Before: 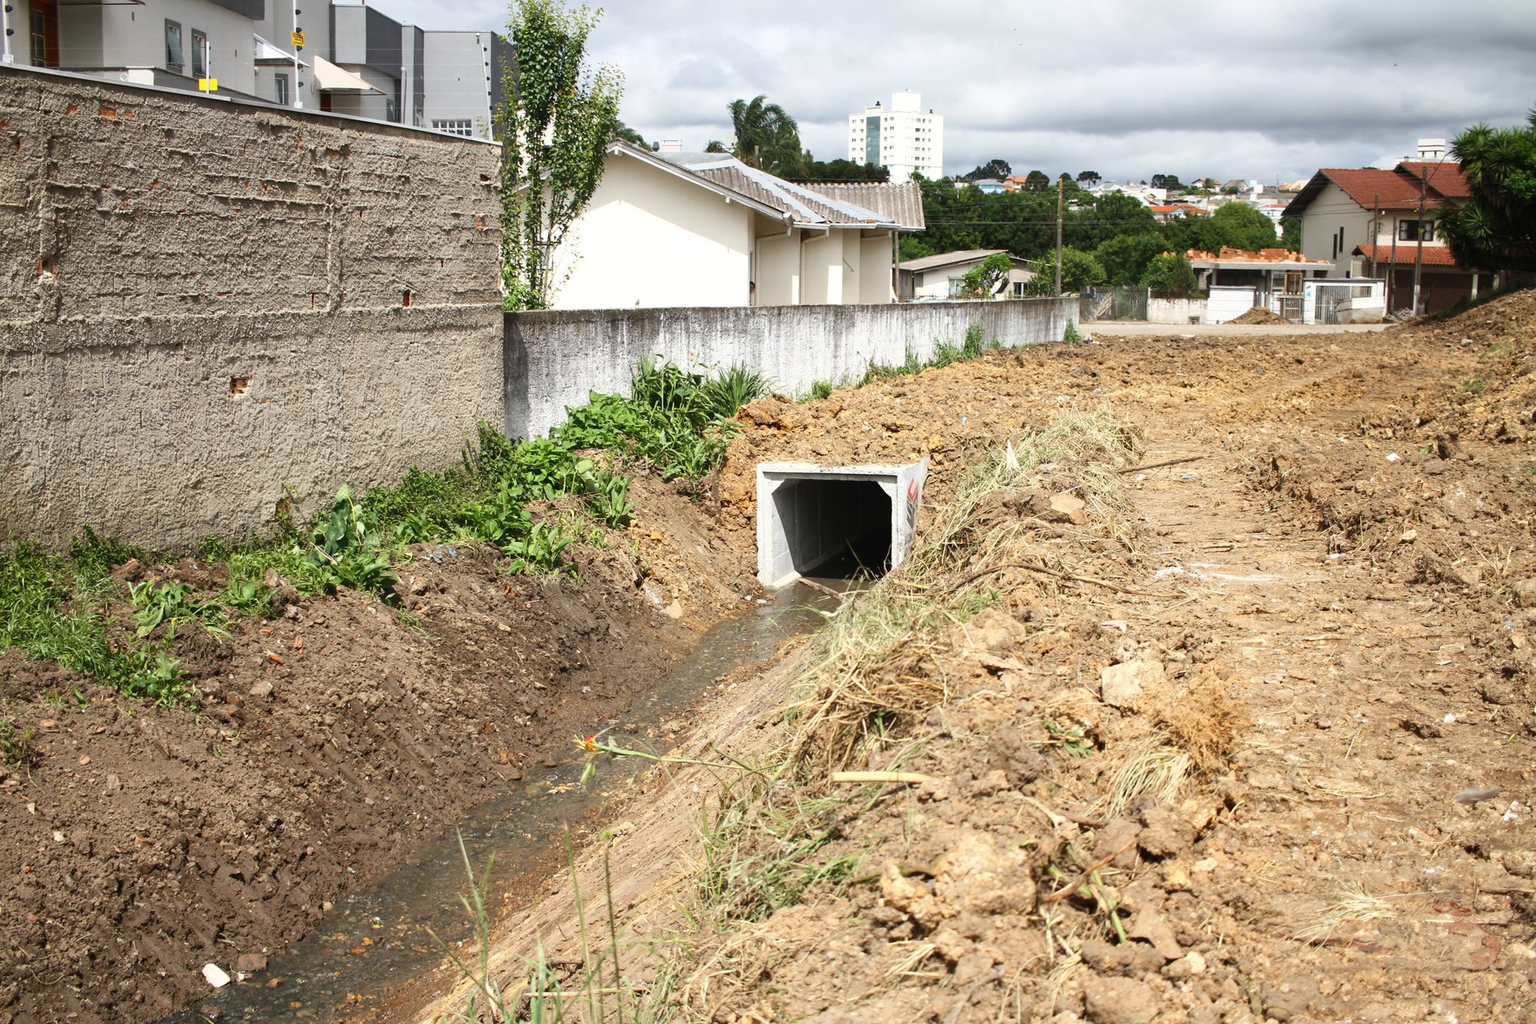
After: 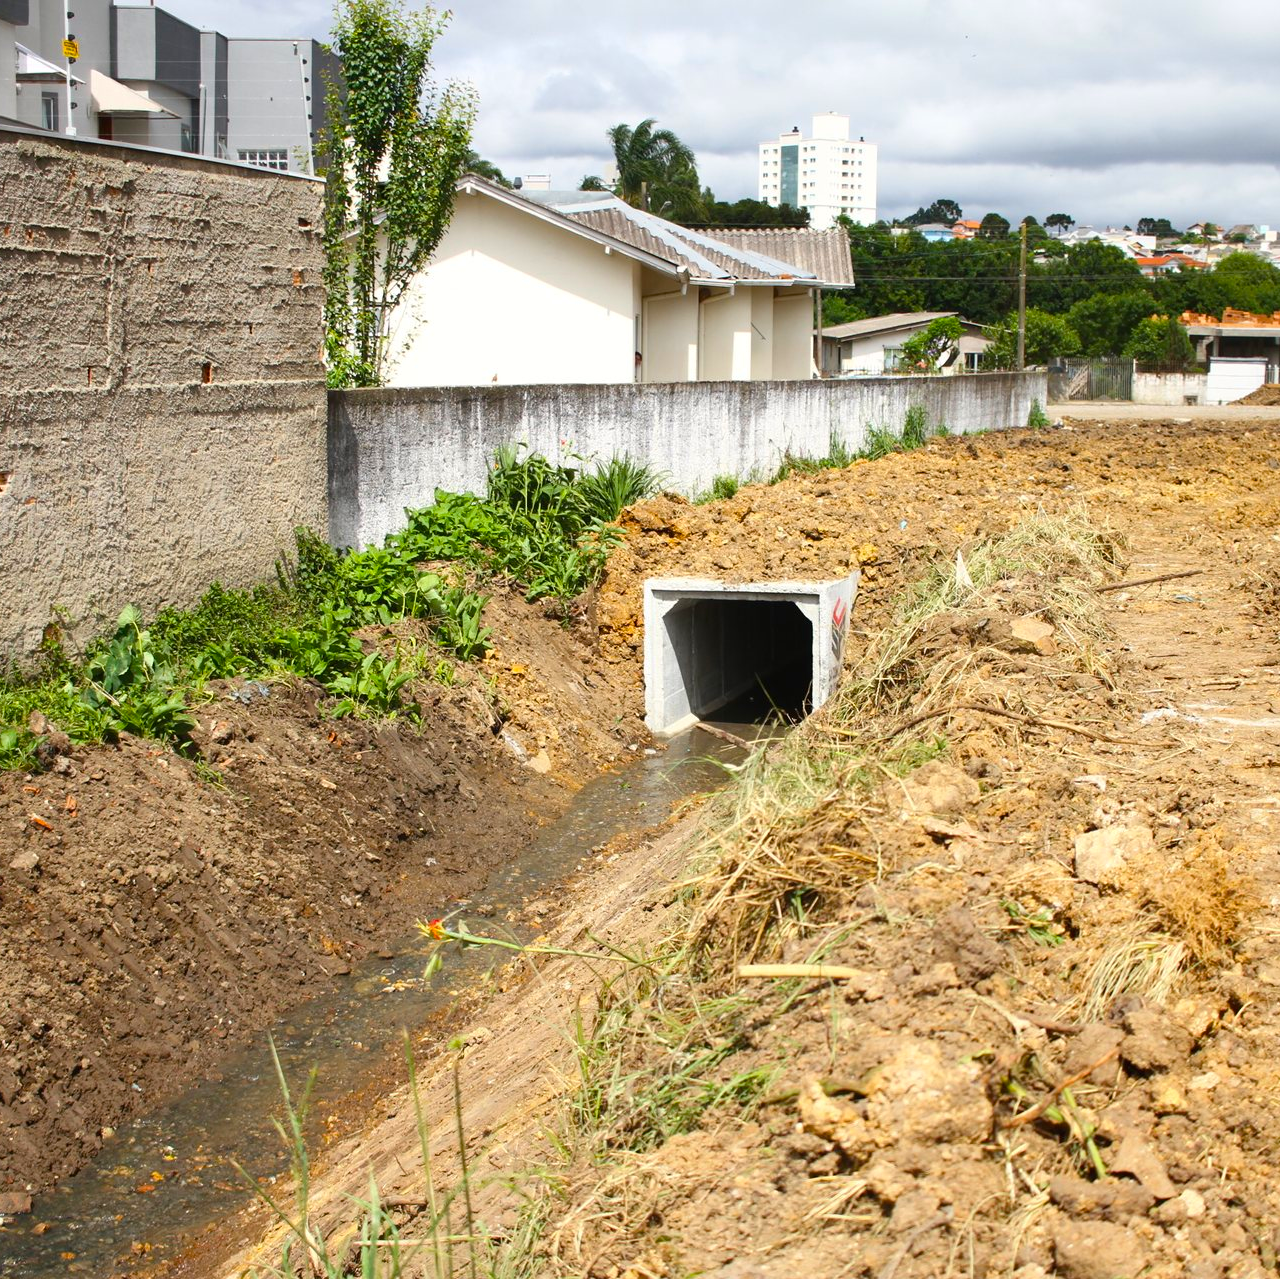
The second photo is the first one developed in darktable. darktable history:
color balance rgb: perceptual saturation grading › global saturation 30%, global vibrance 10%
crop and rotate: left 15.754%, right 17.579%
